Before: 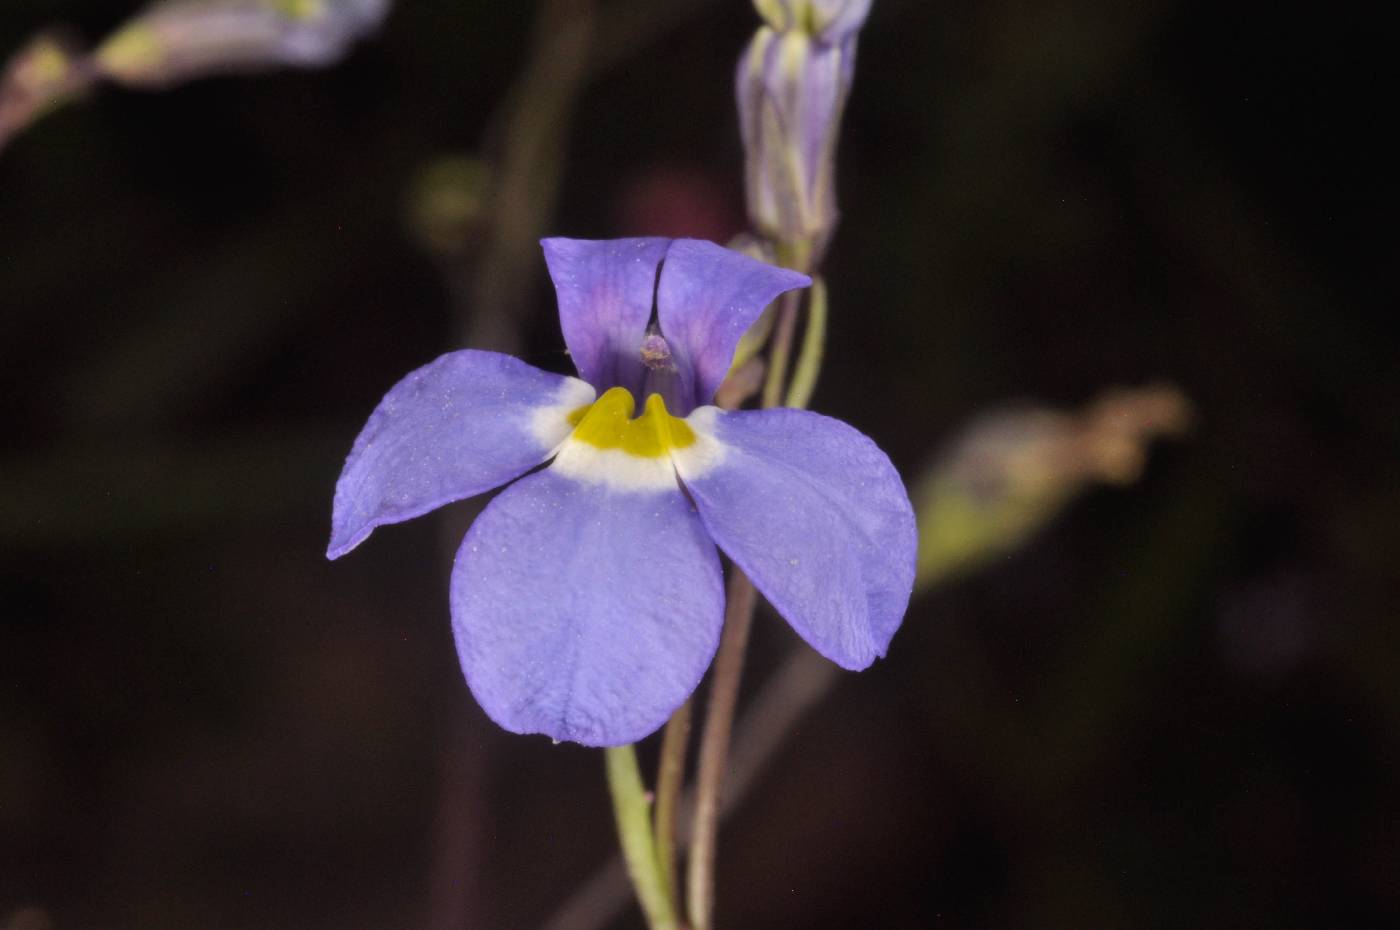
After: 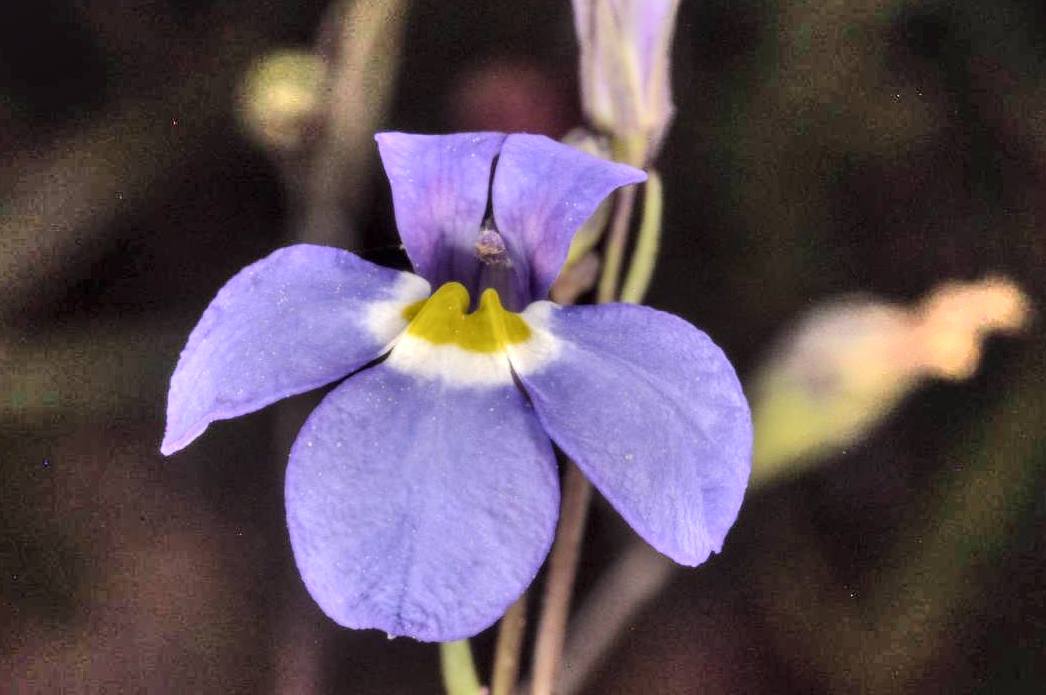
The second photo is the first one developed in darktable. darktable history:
shadows and highlights: shadows 75, highlights -60.85, soften with gaussian
crop and rotate: left 11.831%, top 11.346%, right 13.429%, bottom 13.899%
local contrast: detail 150%
